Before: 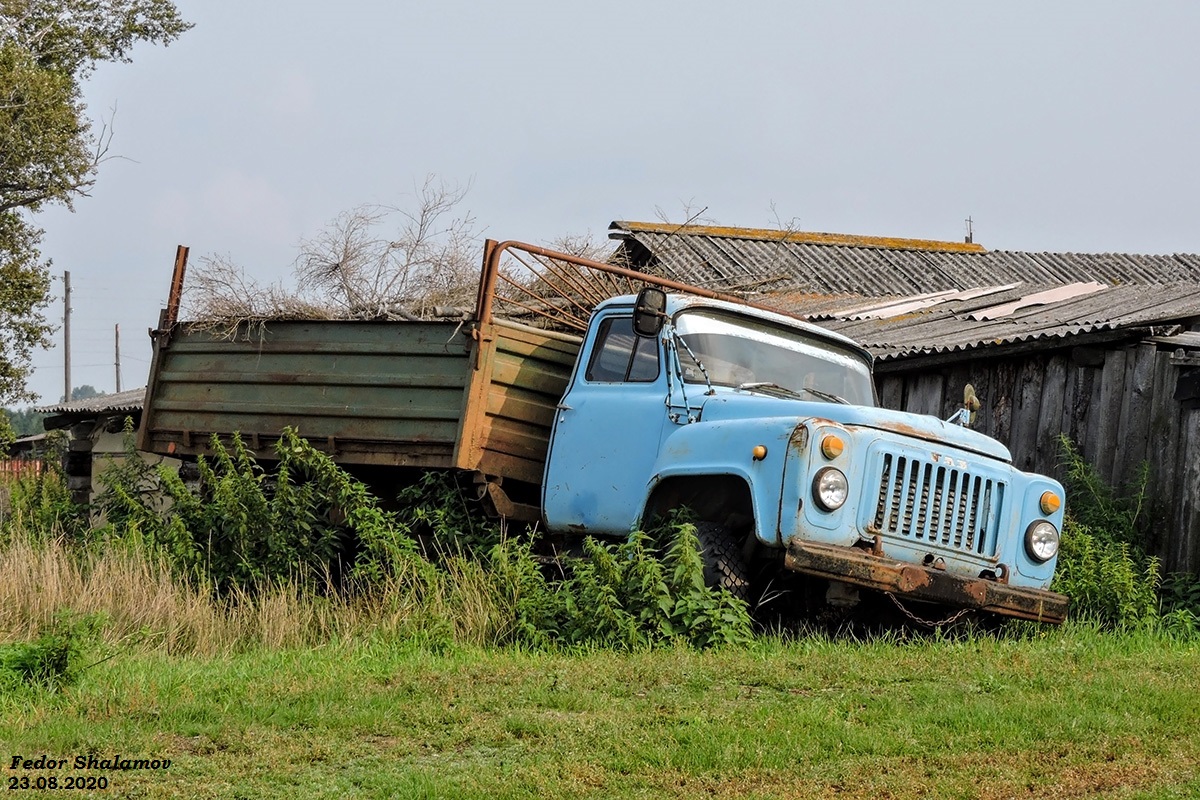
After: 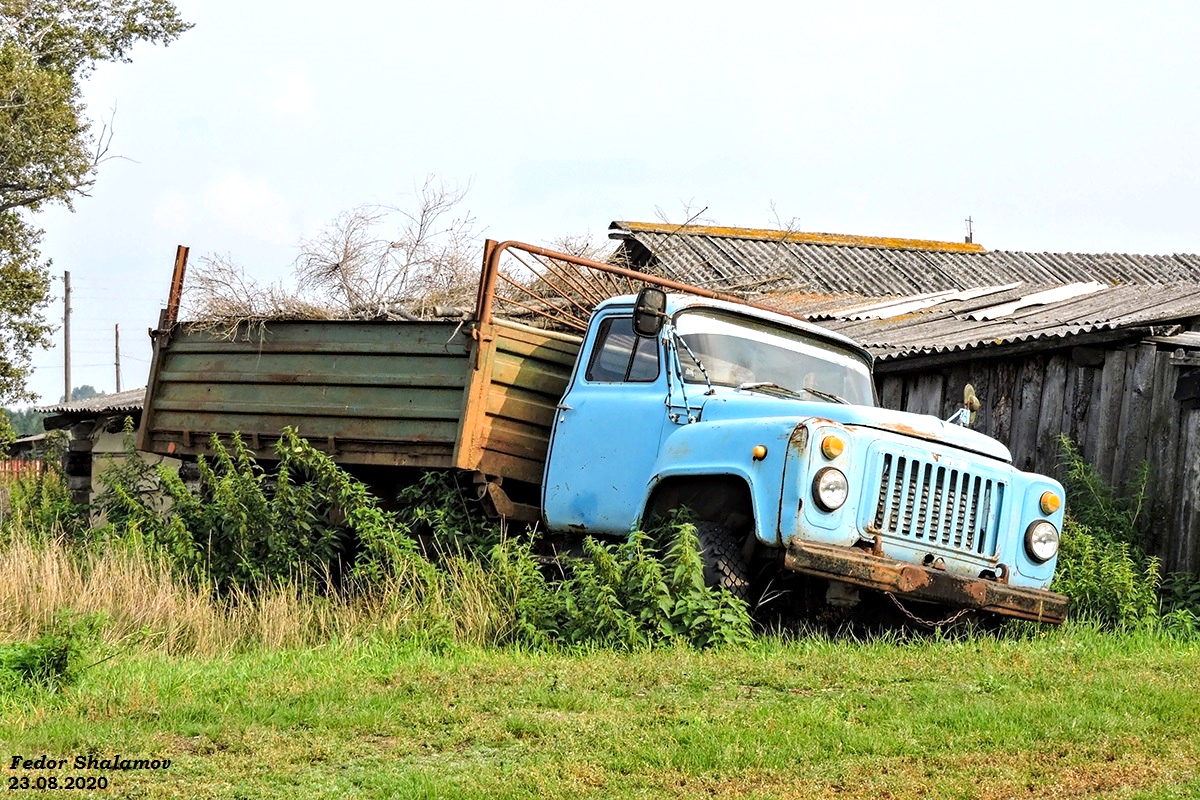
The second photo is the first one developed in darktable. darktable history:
haze removal: compatibility mode true, adaptive false
exposure: exposure 0.748 EV, compensate highlight preservation false
